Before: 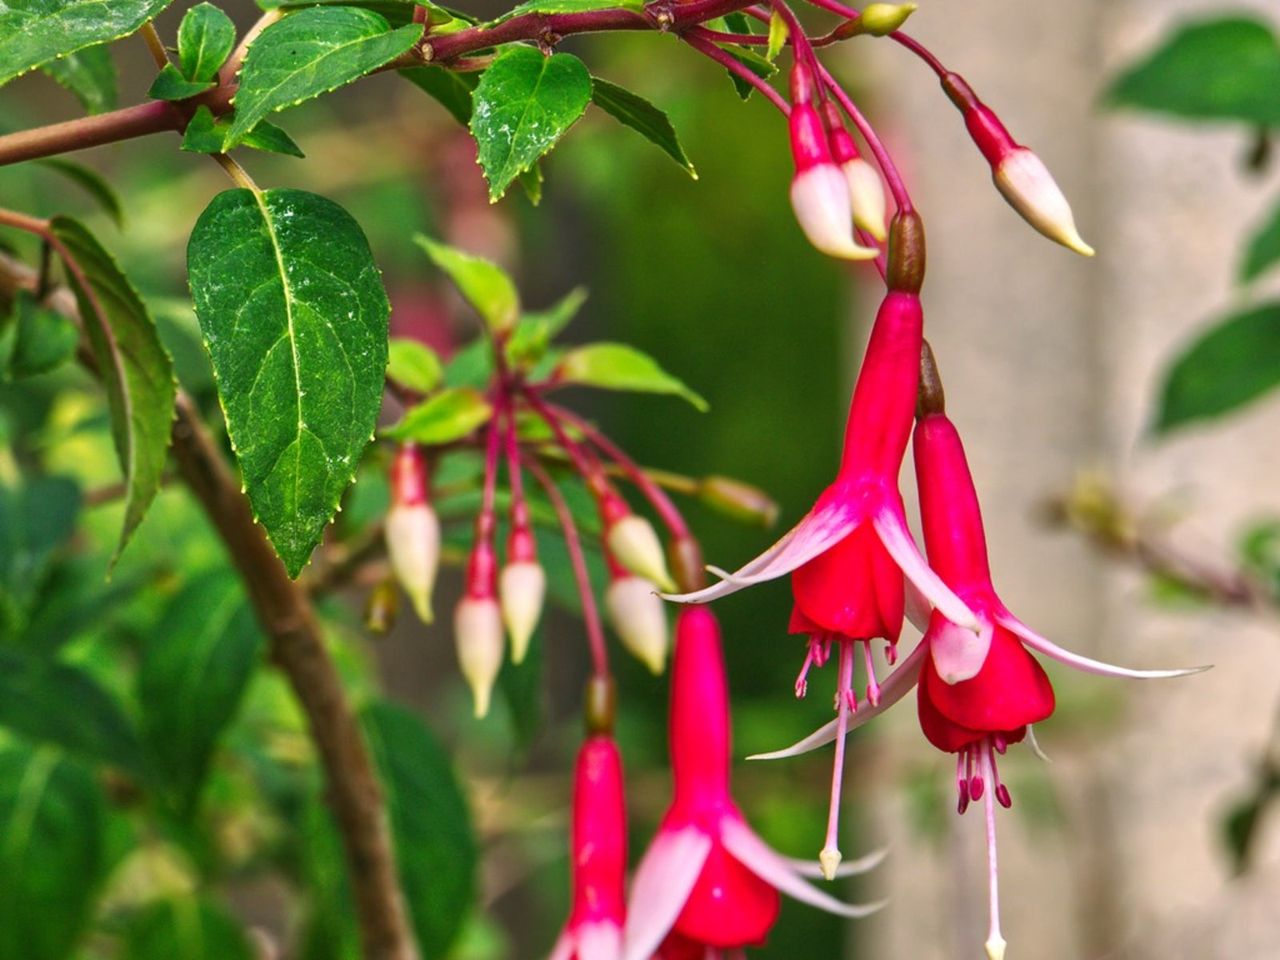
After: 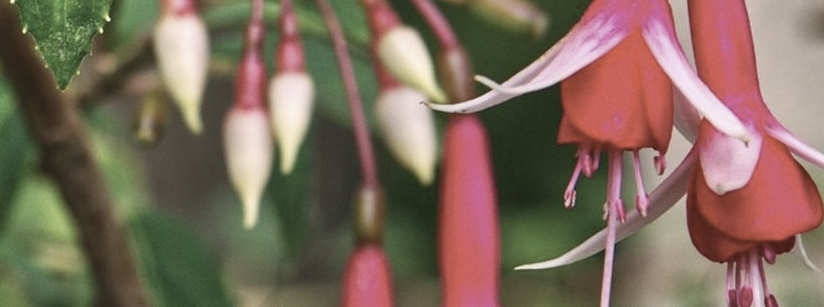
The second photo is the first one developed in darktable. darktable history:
grain: coarseness 0.09 ISO, strength 10%
color correction: saturation 0.5
crop: left 18.091%, top 51.13%, right 17.525%, bottom 16.85%
shadows and highlights: radius 331.84, shadows 53.55, highlights -100, compress 94.63%, highlights color adjustment 73.23%, soften with gaussian
